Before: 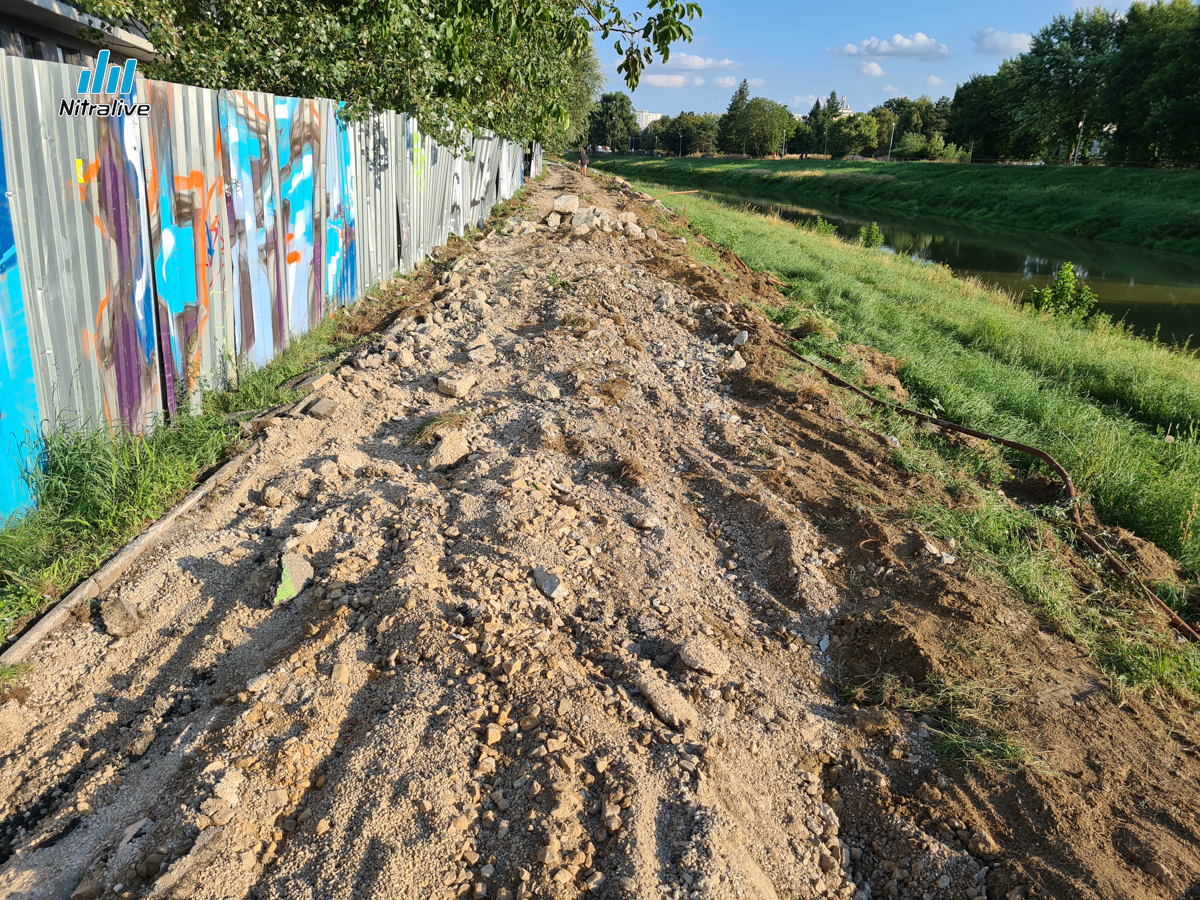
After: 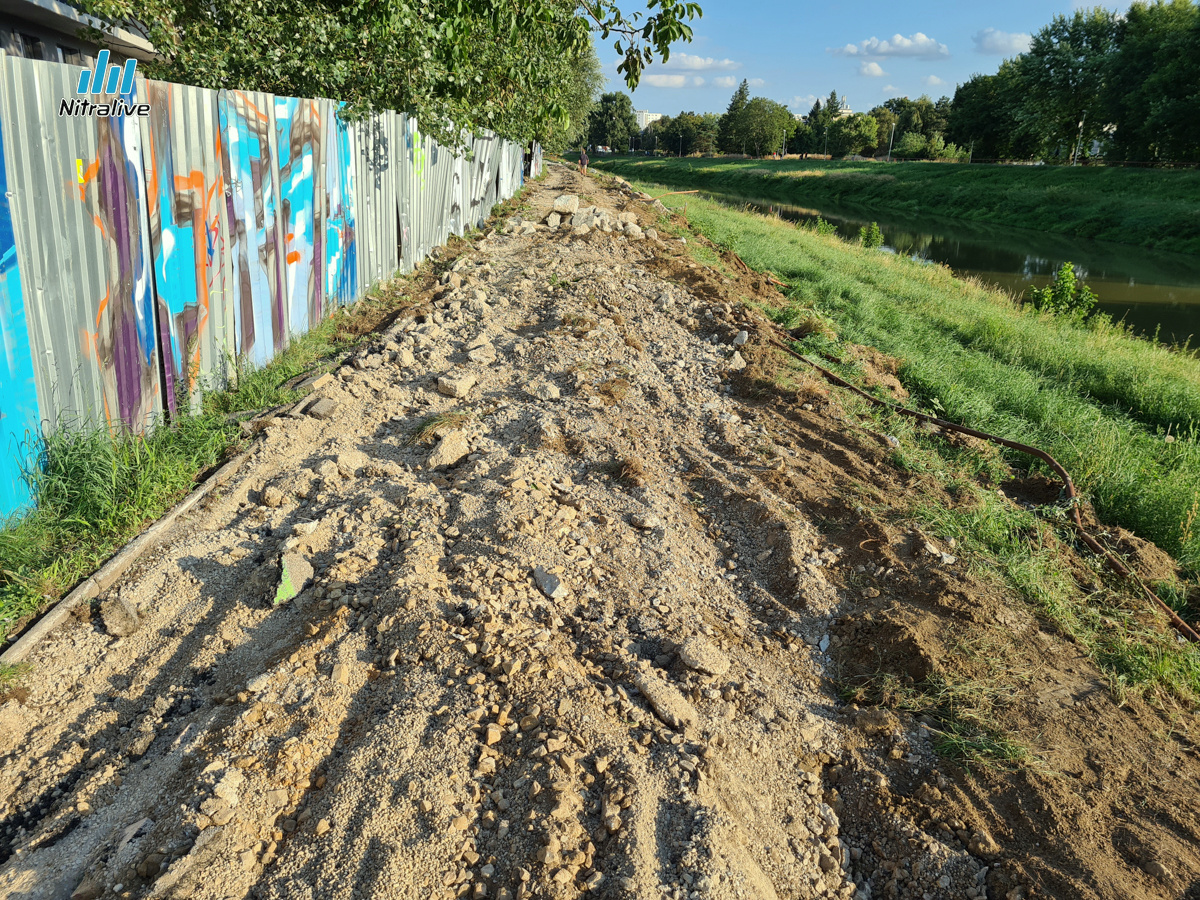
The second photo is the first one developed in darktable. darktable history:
color correction: highlights a* -4.57, highlights b* 5.05, saturation 0.956
tone equalizer: edges refinement/feathering 500, mask exposure compensation -1.57 EV, preserve details no
